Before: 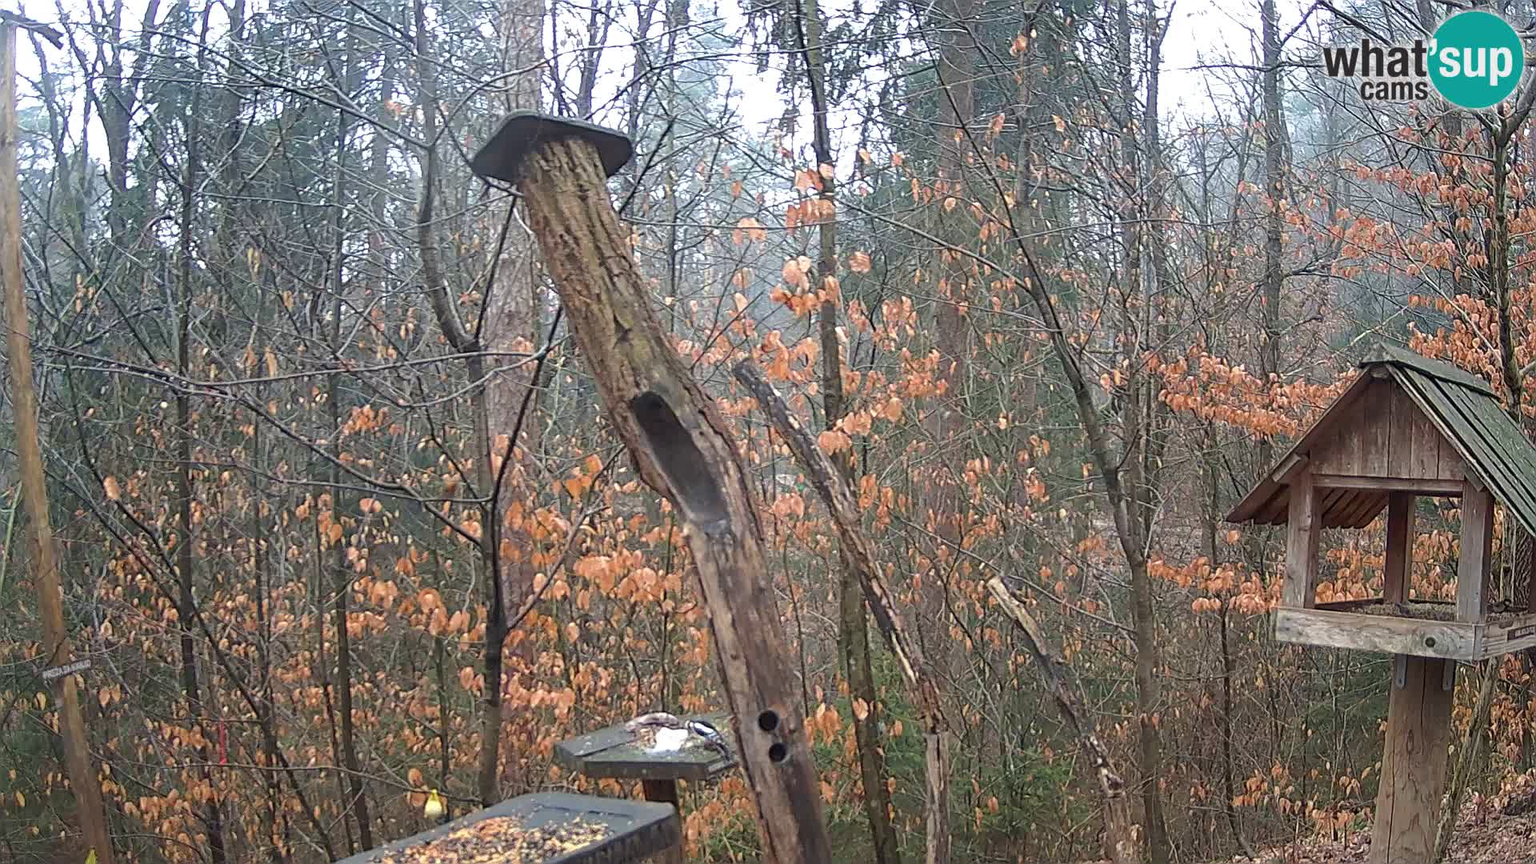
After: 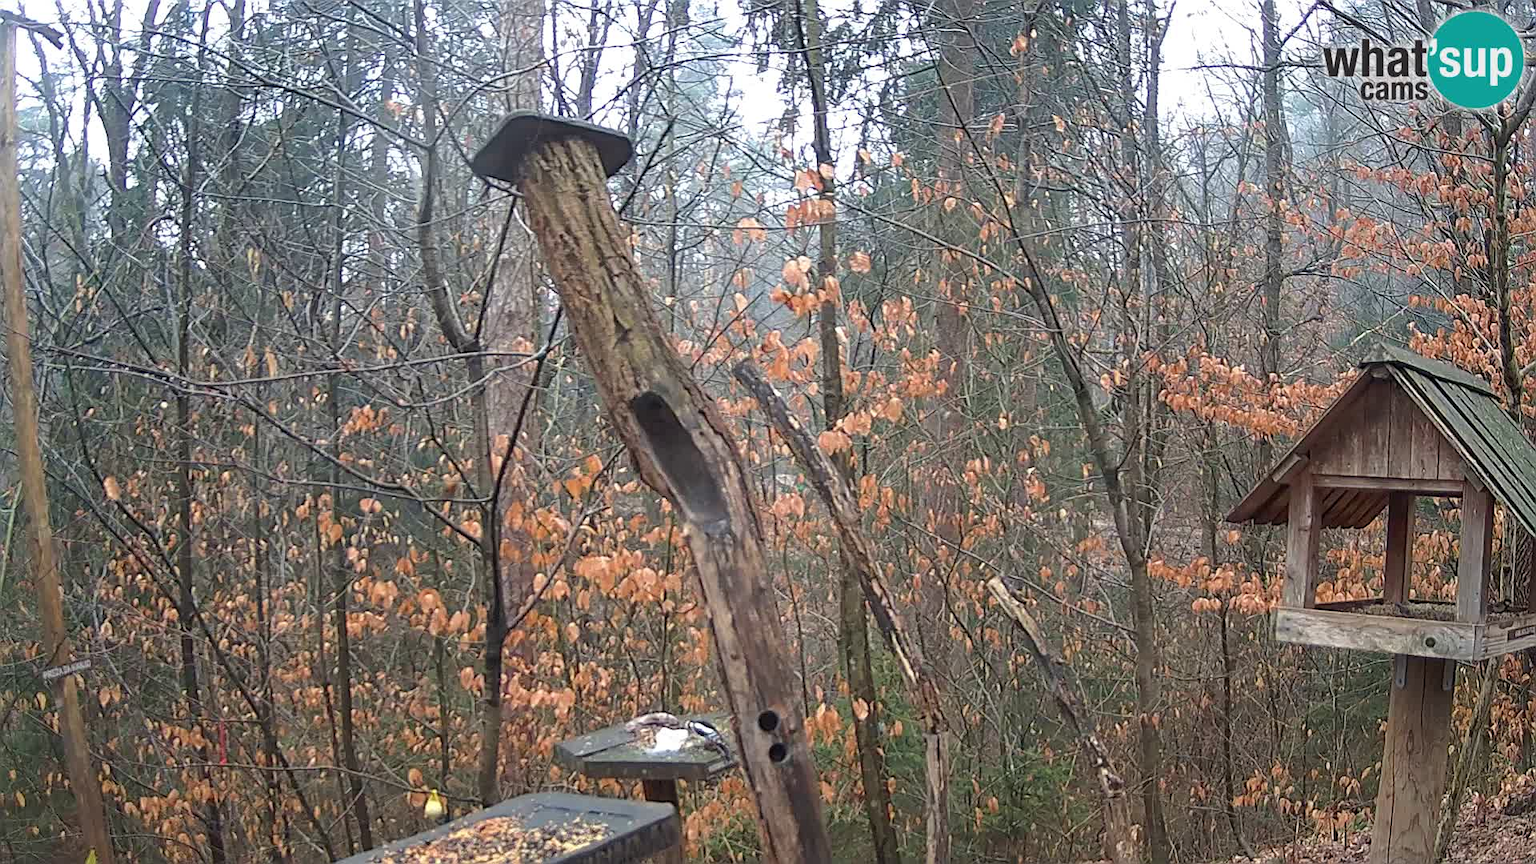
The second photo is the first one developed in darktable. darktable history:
local contrast: mode bilateral grid, contrast 14, coarseness 36, detail 104%, midtone range 0.2
